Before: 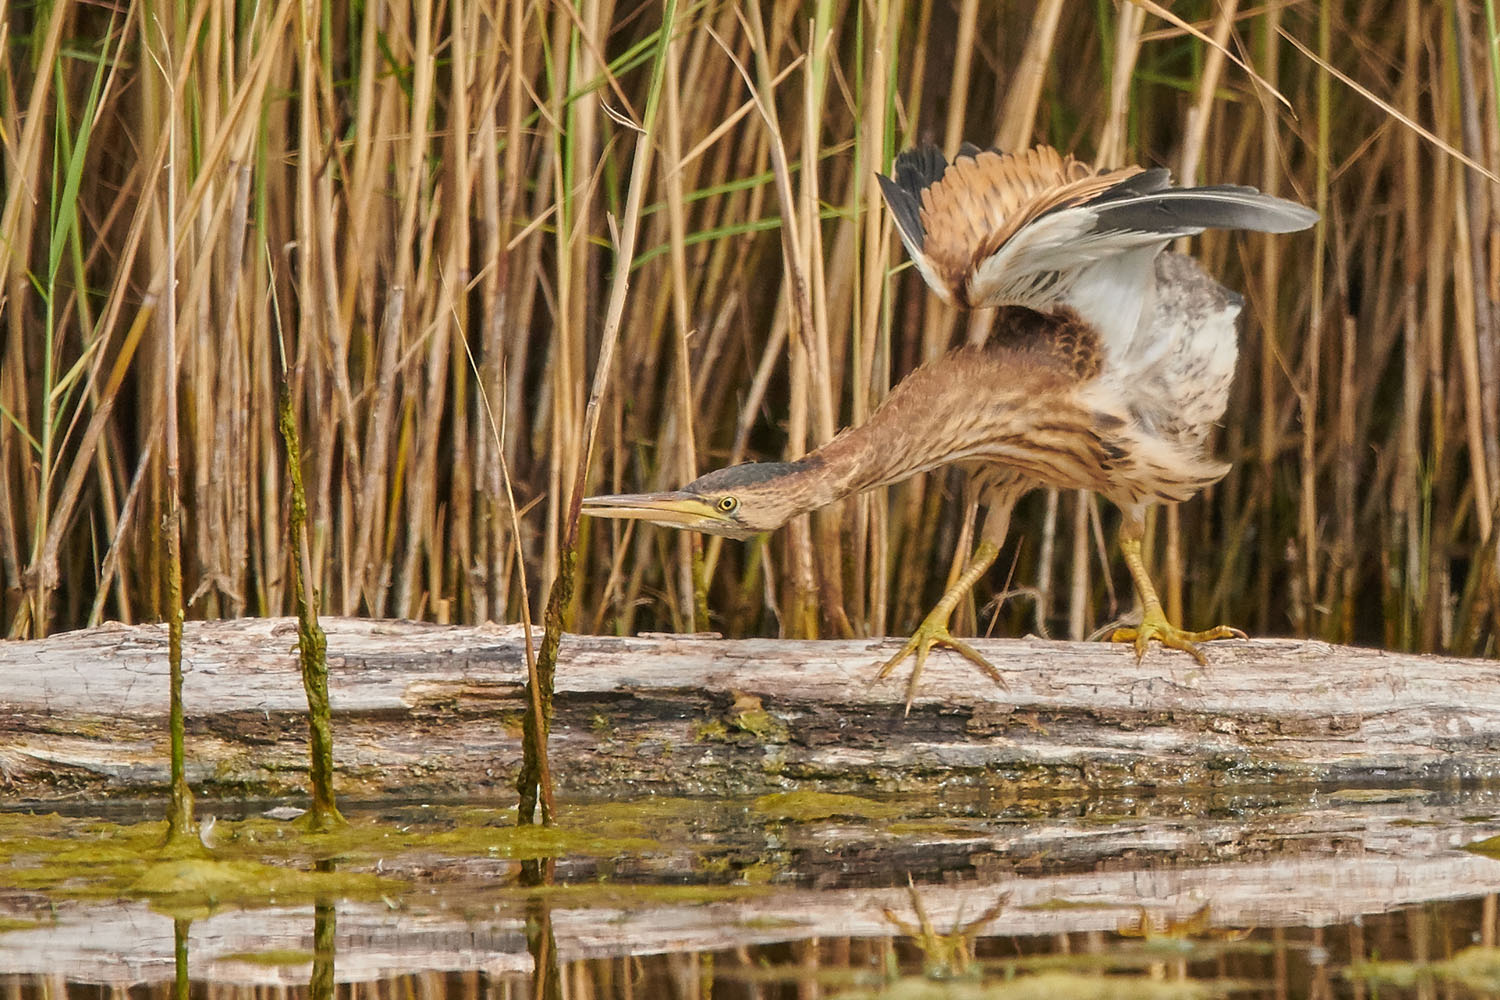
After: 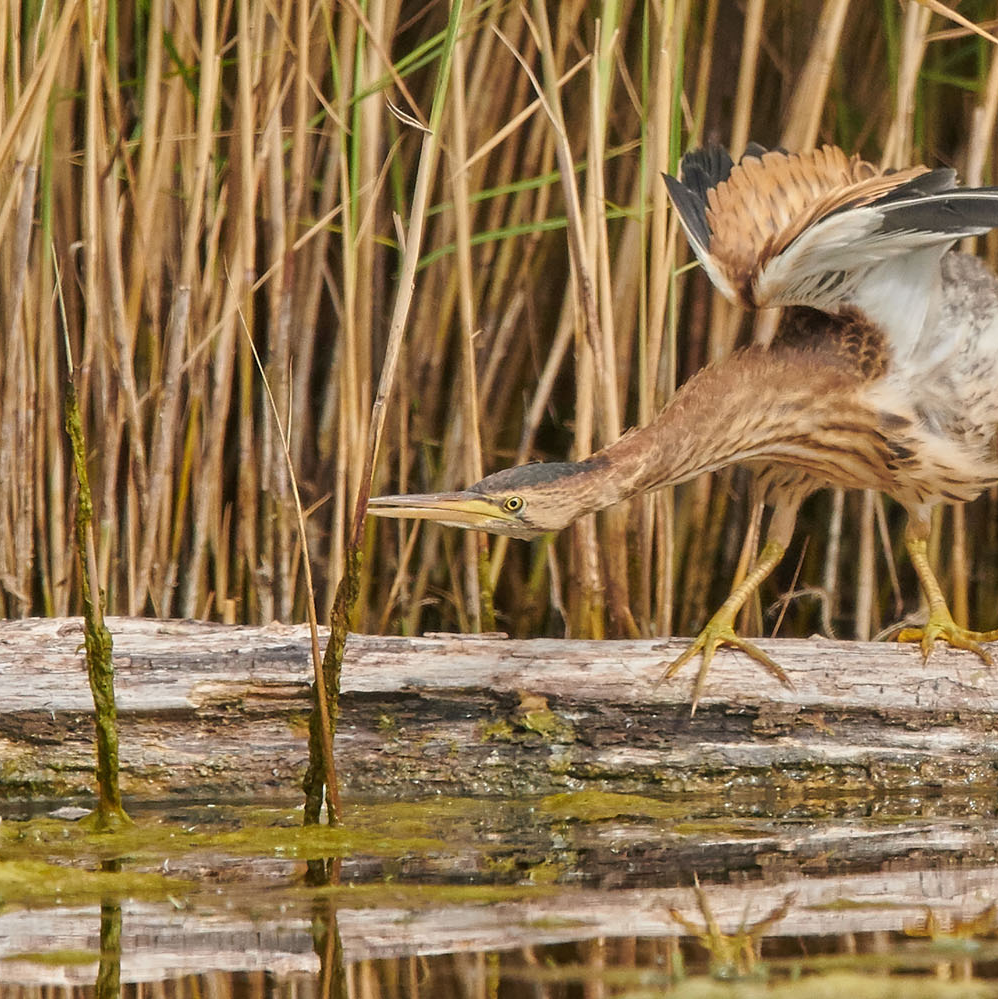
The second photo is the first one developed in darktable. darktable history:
crop and rotate: left 14.312%, right 19.12%
